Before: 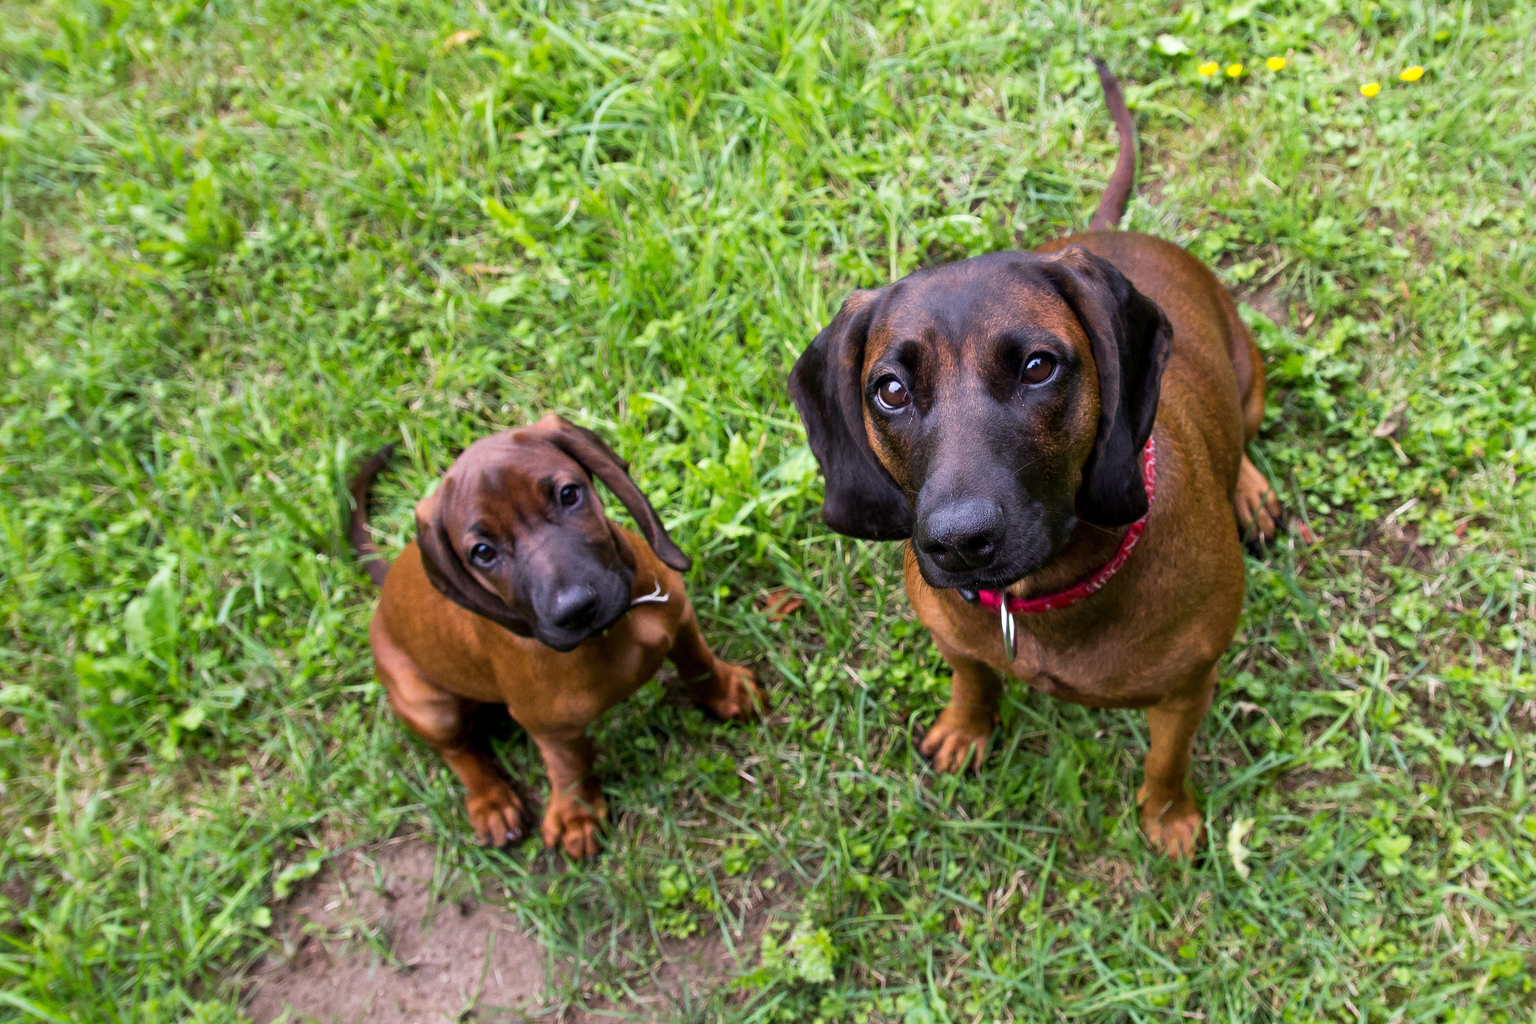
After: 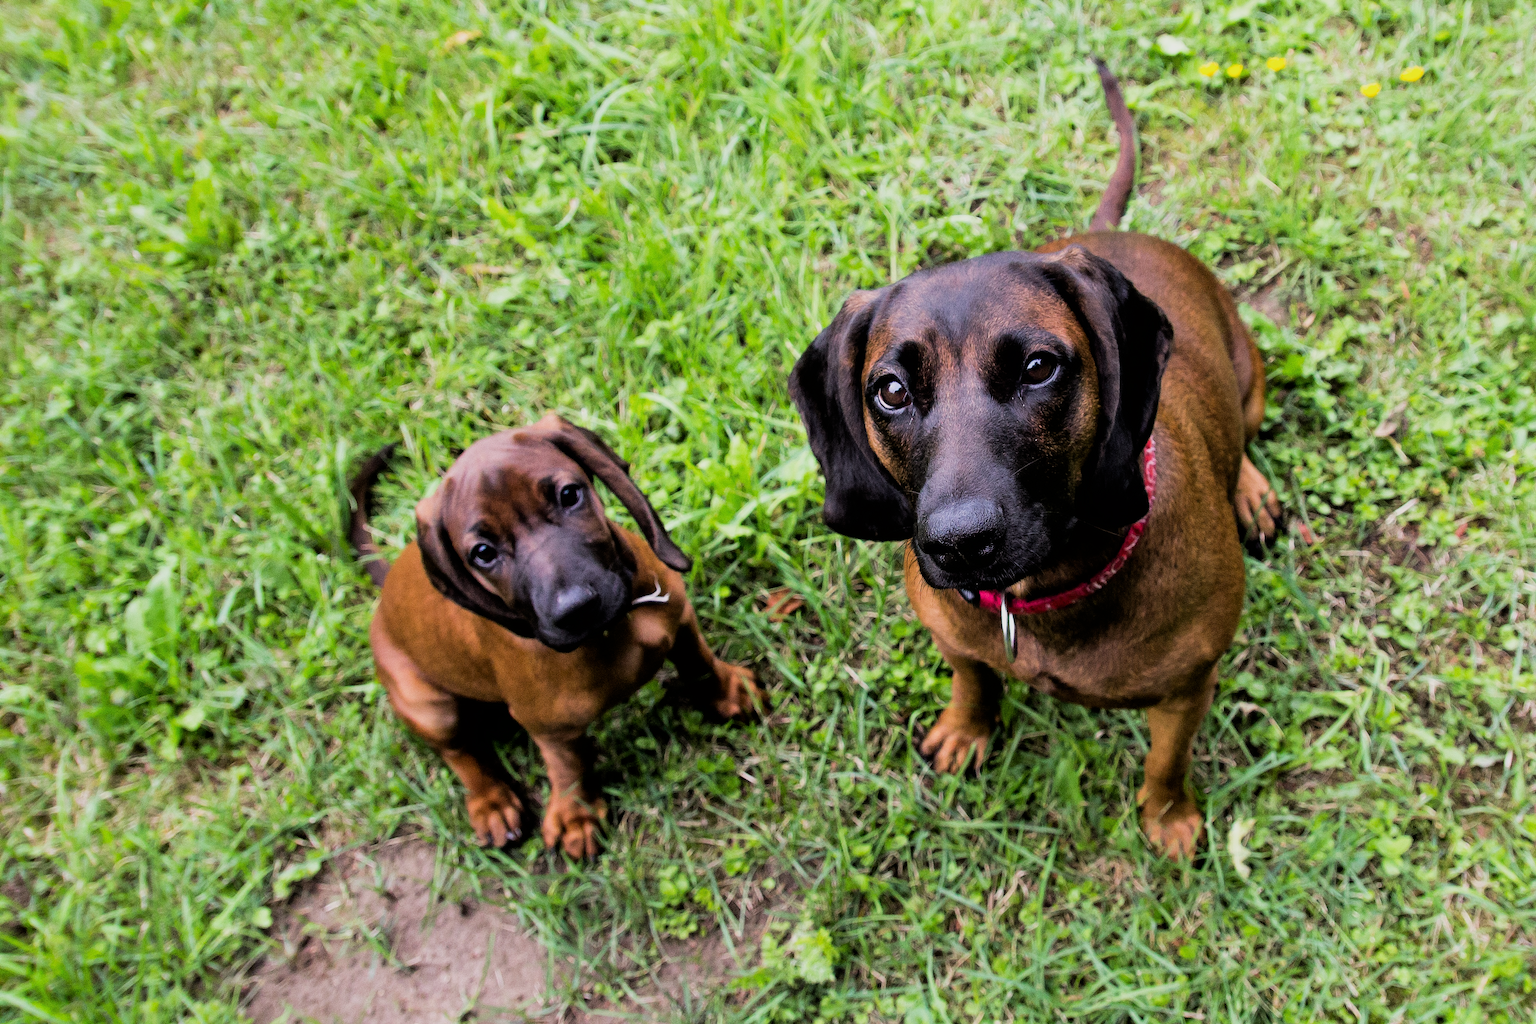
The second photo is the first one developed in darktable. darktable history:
filmic rgb: black relative exposure -5 EV, hardness 2.88, contrast 1.2, highlights saturation mix -30%
exposure: exposure 0.2 EV, compensate highlight preservation false
